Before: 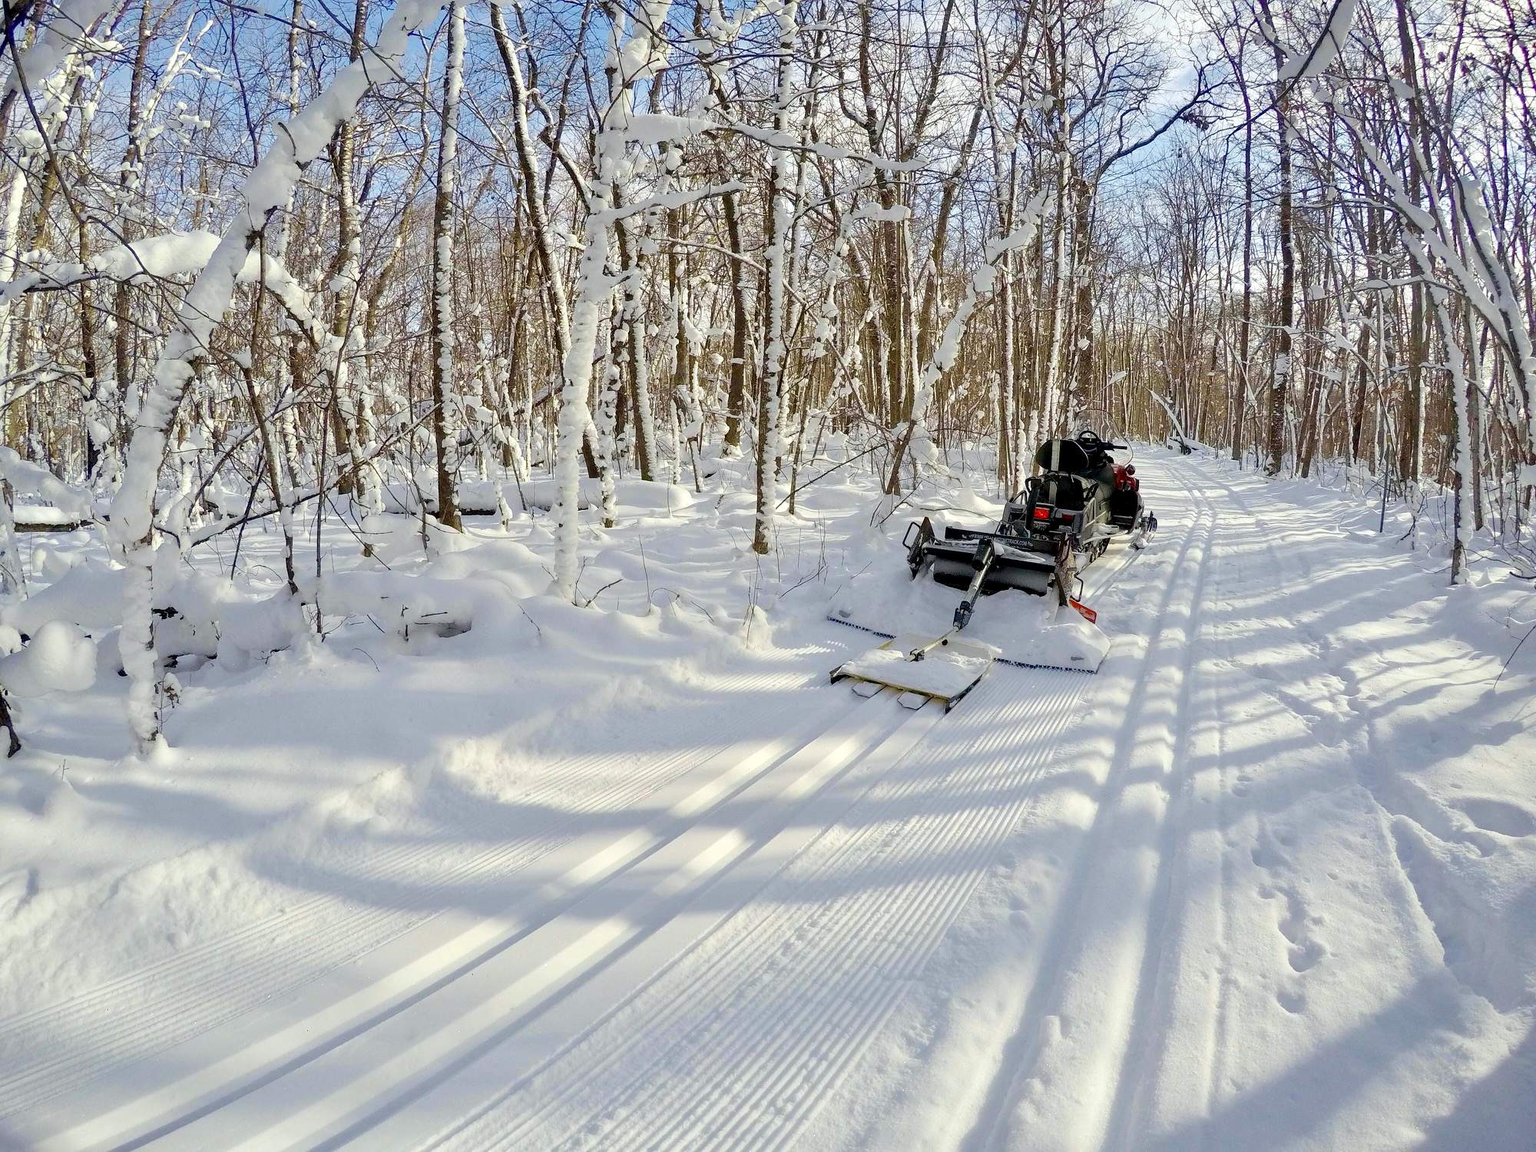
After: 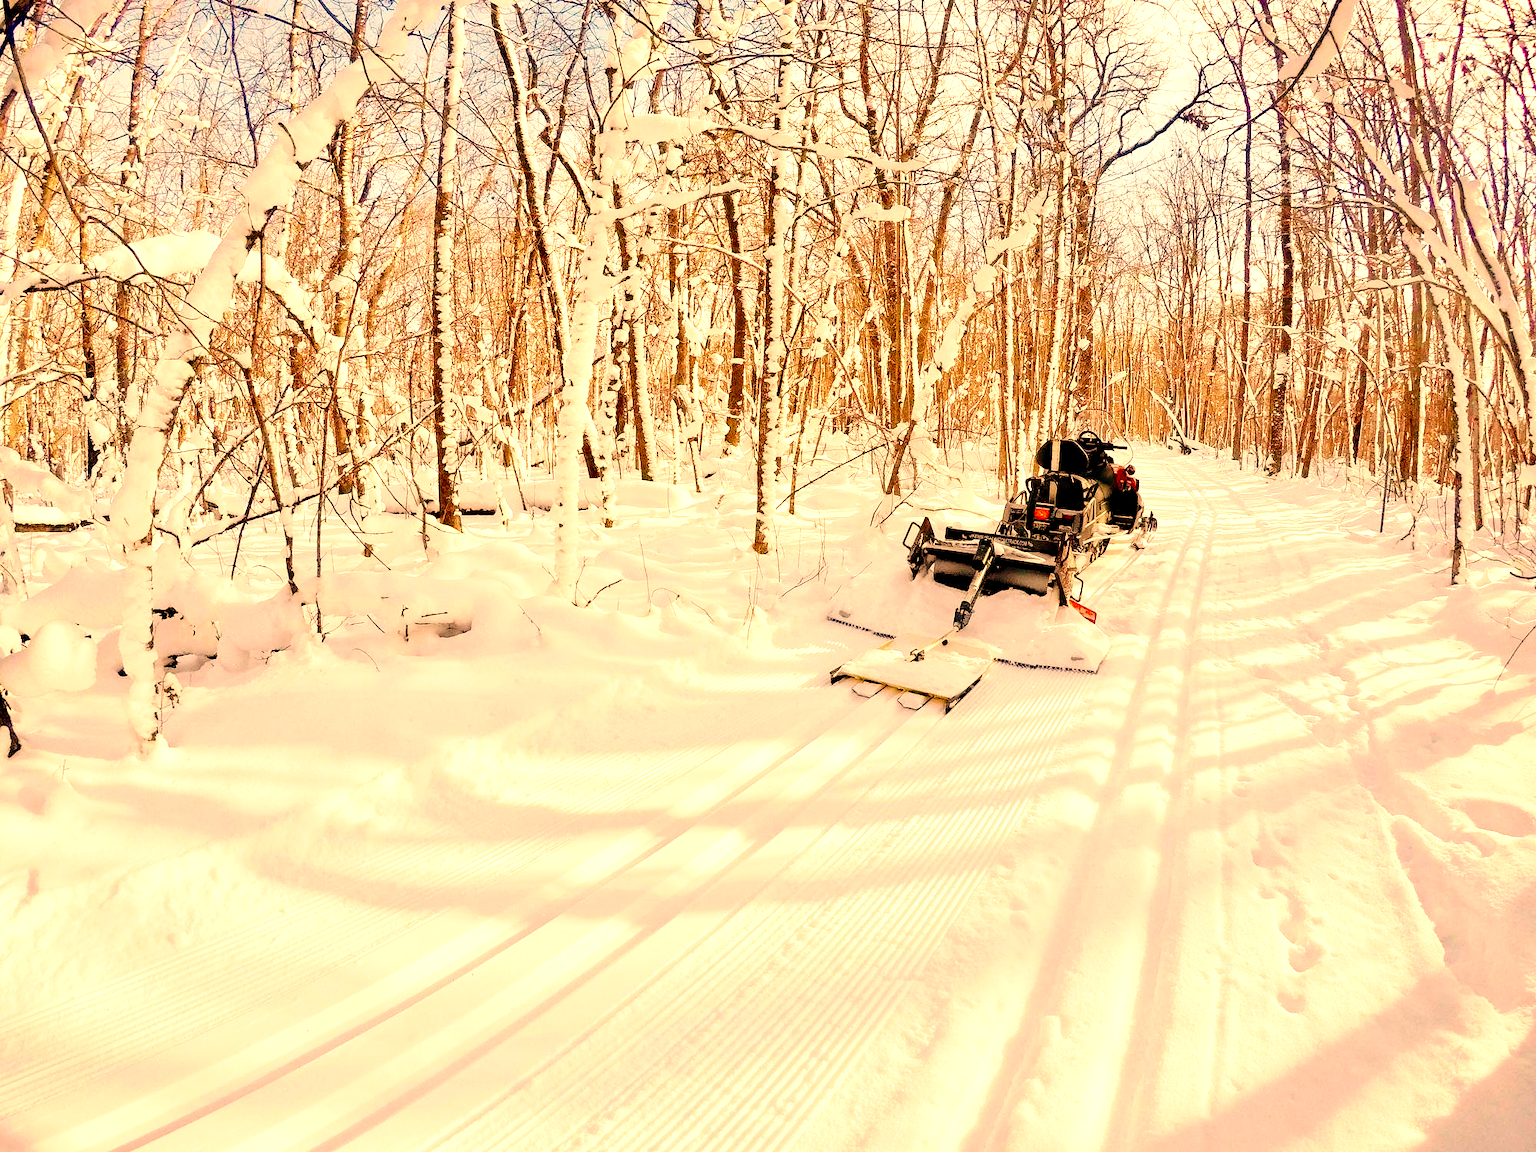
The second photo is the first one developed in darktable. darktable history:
white balance: red 1.467, blue 0.684
tone curve: curves: ch0 [(0, 0) (0.003, 0) (0.011, 0.002) (0.025, 0.004) (0.044, 0.007) (0.069, 0.015) (0.1, 0.025) (0.136, 0.04) (0.177, 0.09) (0.224, 0.152) (0.277, 0.239) (0.335, 0.335) (0.399, 0.43) (0.468, 0.524) (0.543, 0.621) (0.623, 0.712) (0.709, 0.789) (0.801, 0.871) (0.898, 0.951) (1, 1)], preserve colors none
exposure: exposure 0.6 EV, compensate highlight preservation false
